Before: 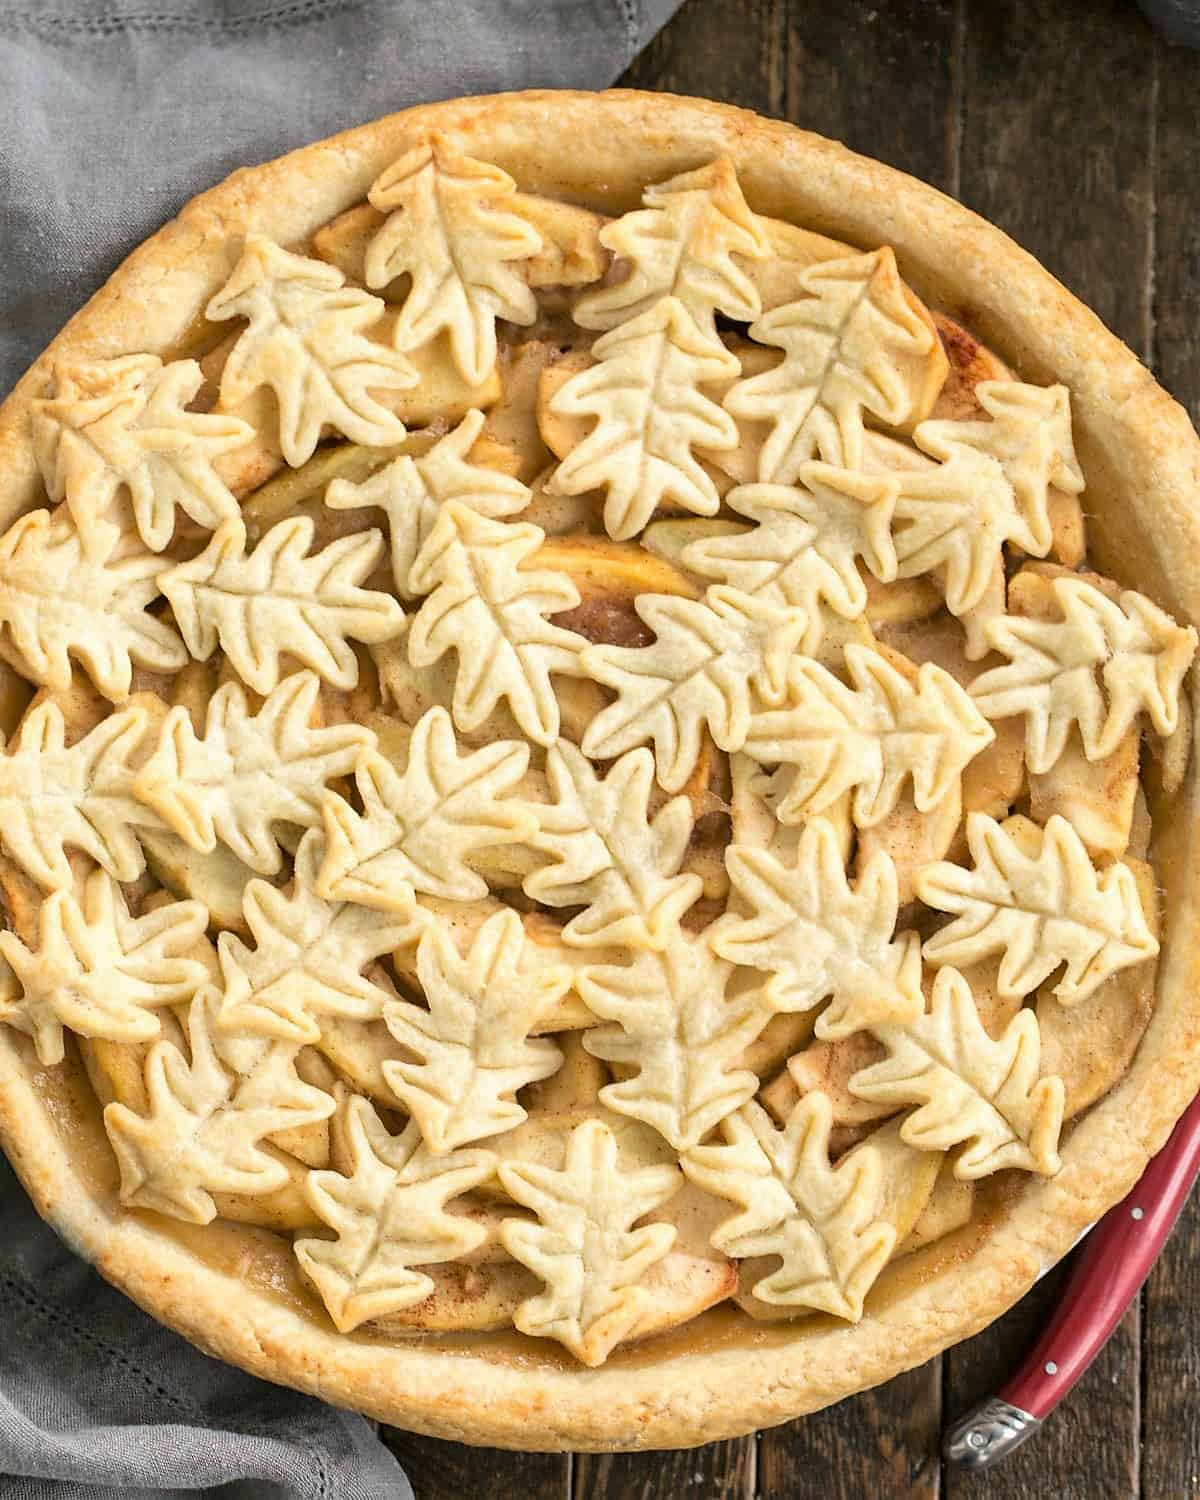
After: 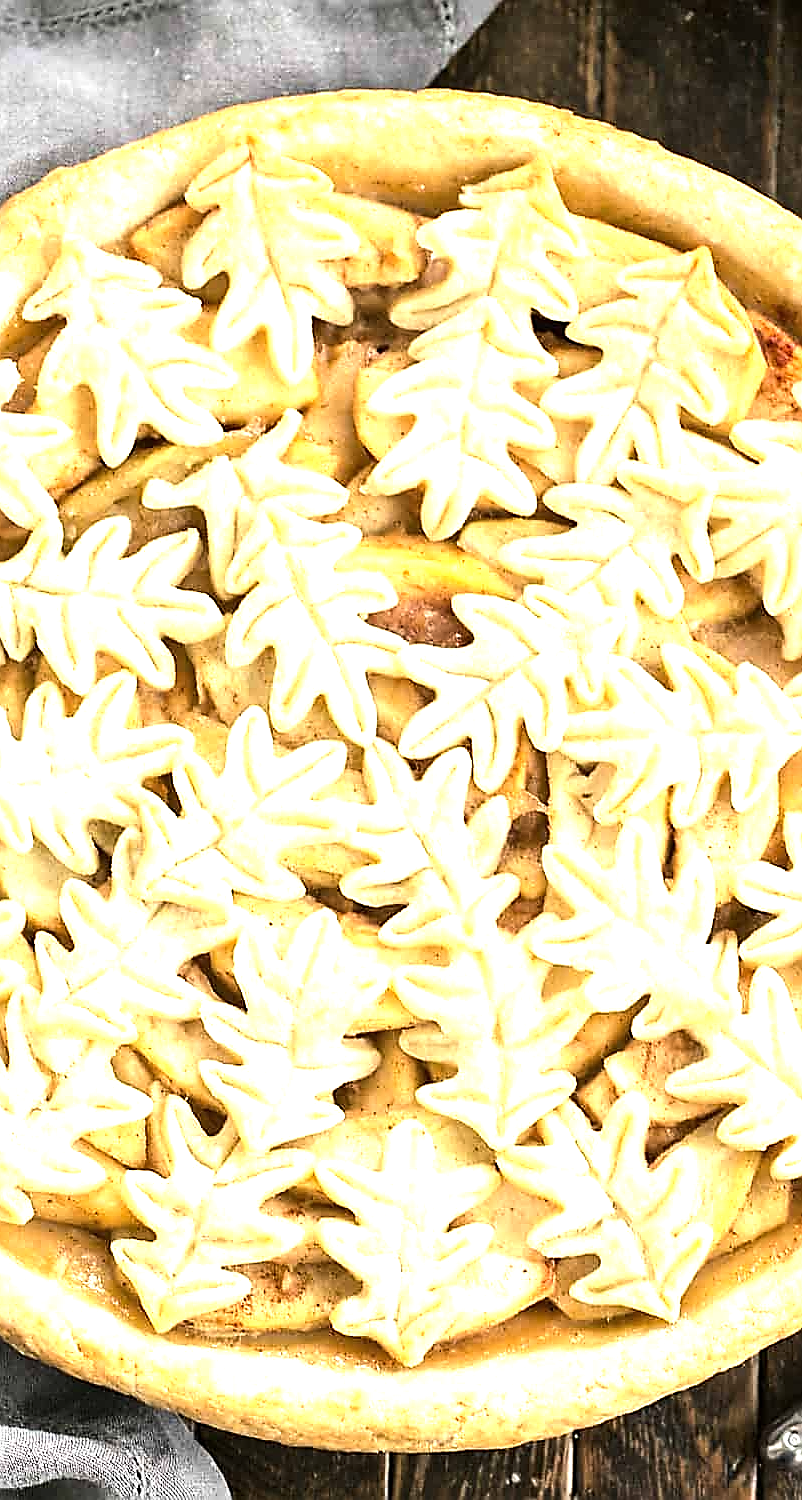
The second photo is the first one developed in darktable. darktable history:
sharpen: radius 1.354, amount 1.238, threshold 0.662
crop and rotate: left 15.274%, right 17.87%
exposure: black level correction 0, exposure 0.594 EV, compensate highlight preservation false
tone equalizer: -8 EV -0.762 EV, -7 EV -0.736 EV, -6 EV -0.635 EV, -5 EV -0.414 EV, -3 EV 0.398 EV, -2 EV 0.6 EV, -1 EV 0.685 EV, +0 EV 0.737 EV, edges refinement/feathering 500, mask exposure compensation -1.57 EV, preserve details no
